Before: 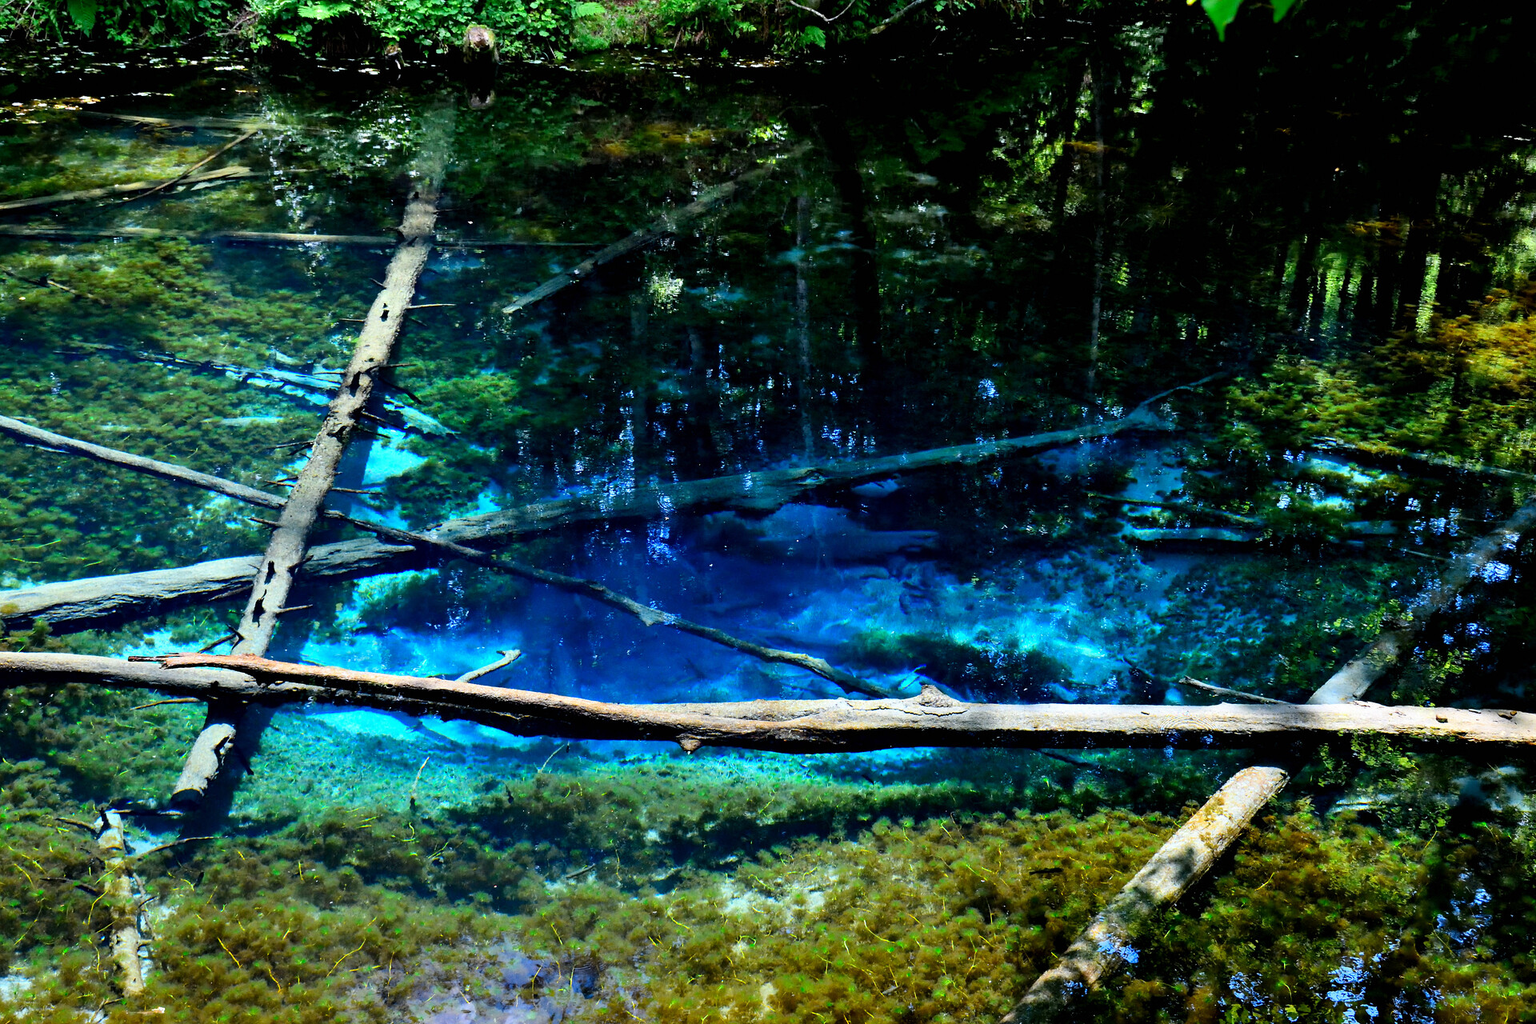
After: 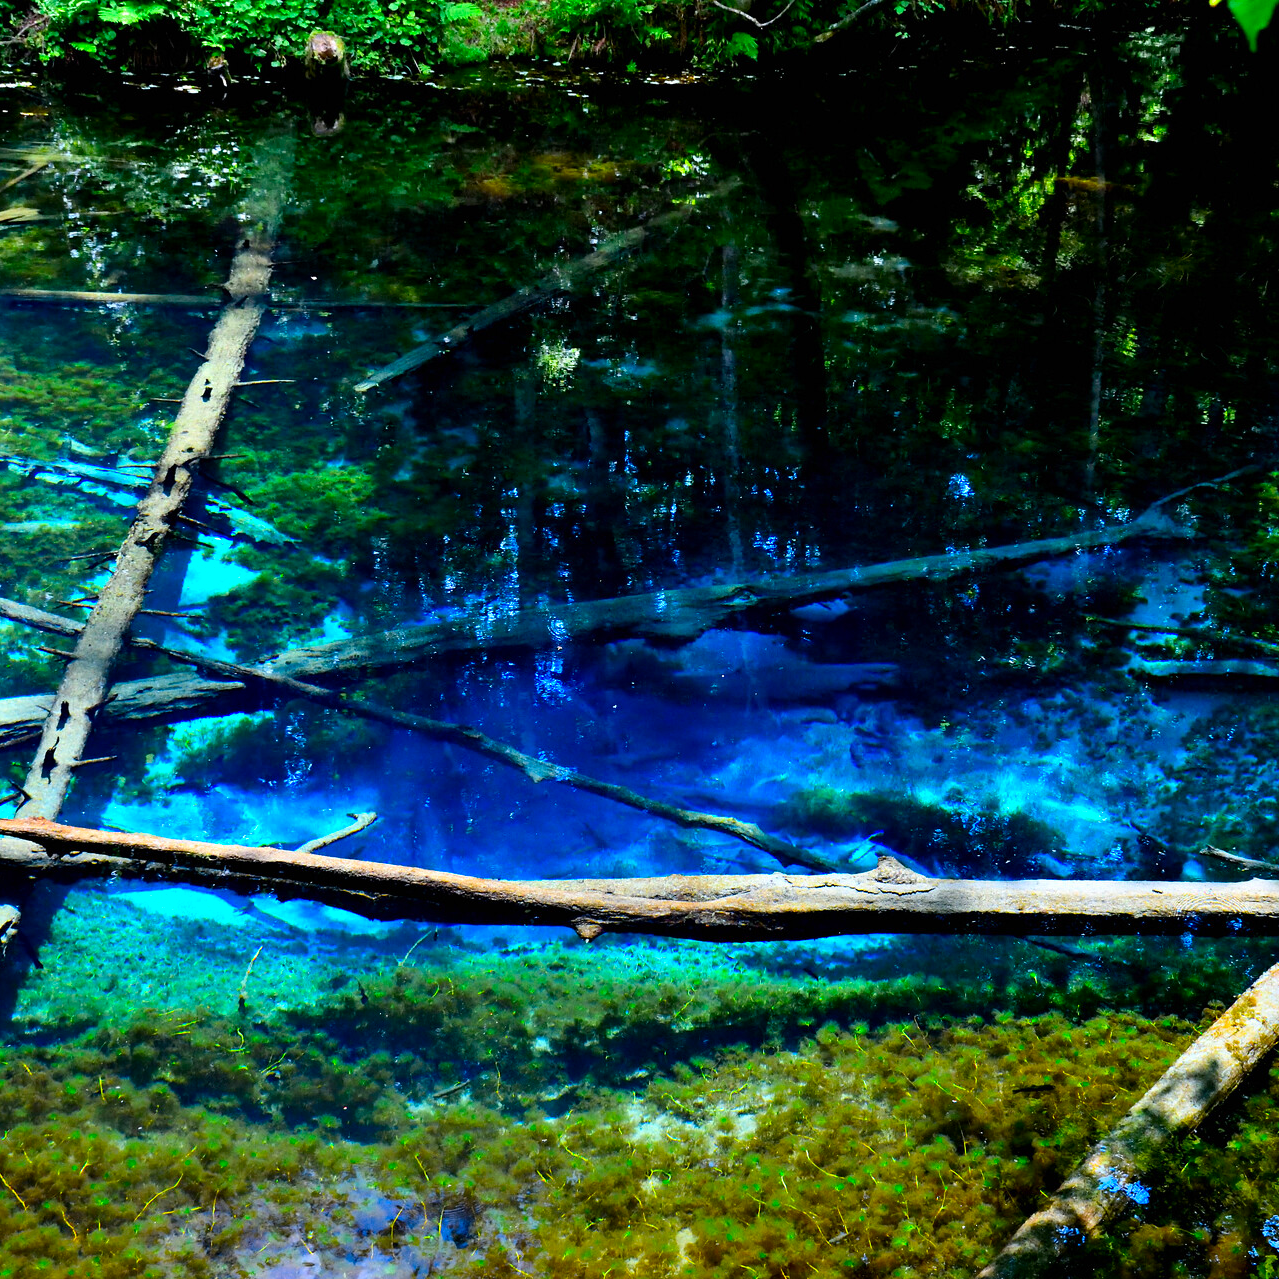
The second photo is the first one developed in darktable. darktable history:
crop and rotate: left 14.292%, right 19.041%
contrast brightness saturation: brightness -0.02, saturation 0.35
